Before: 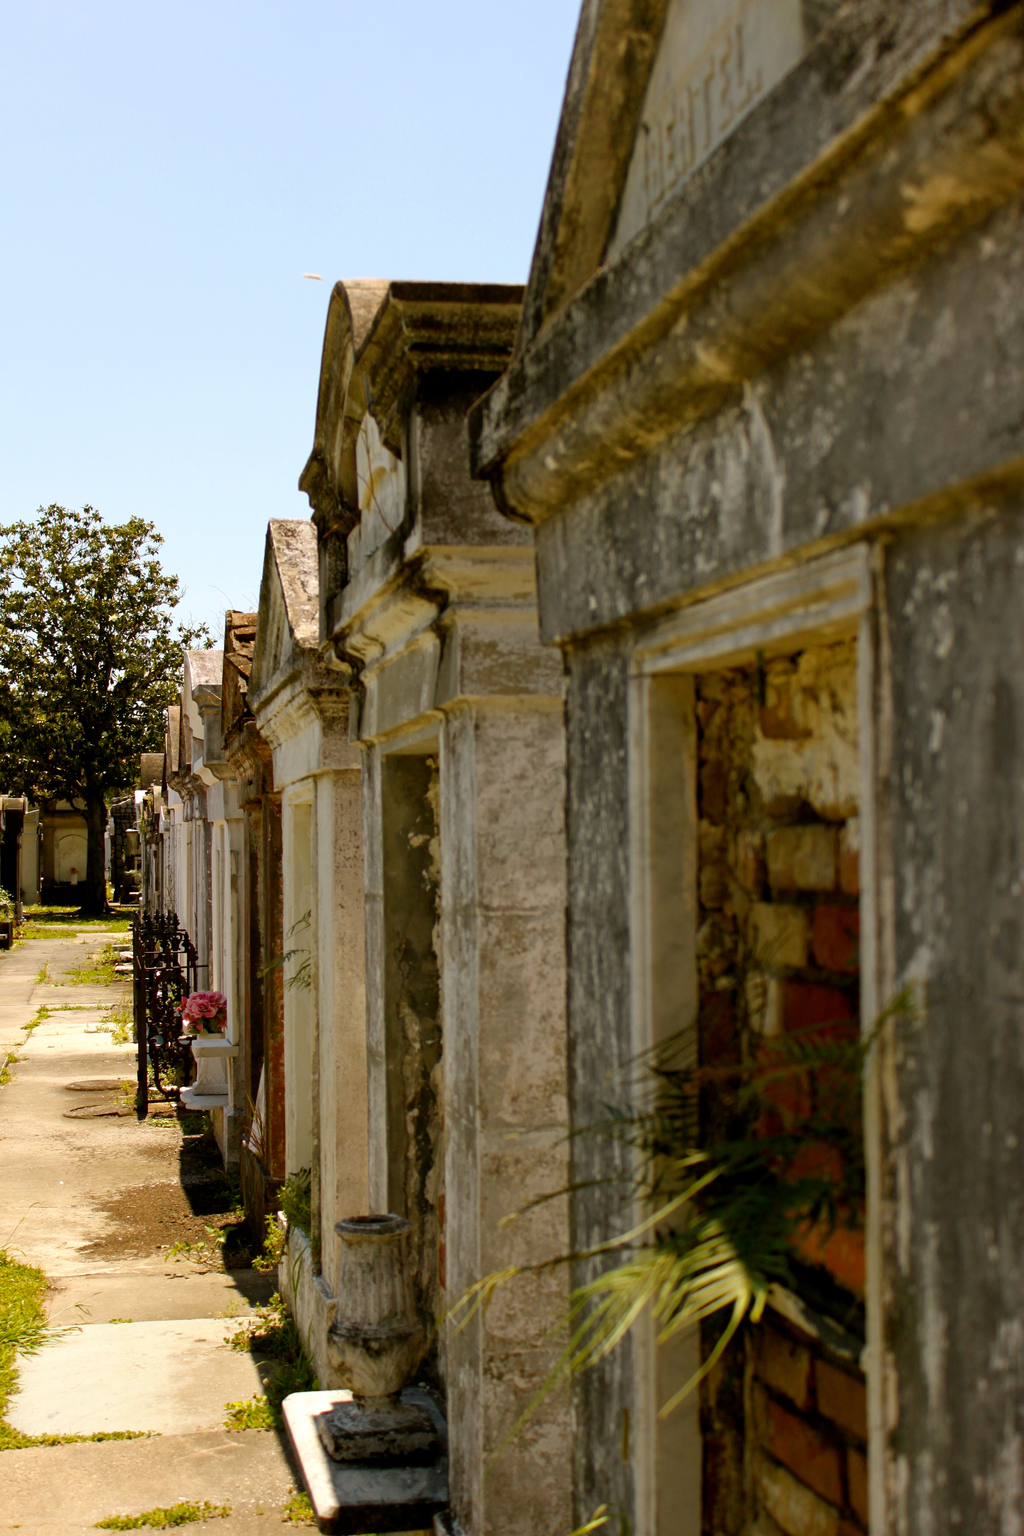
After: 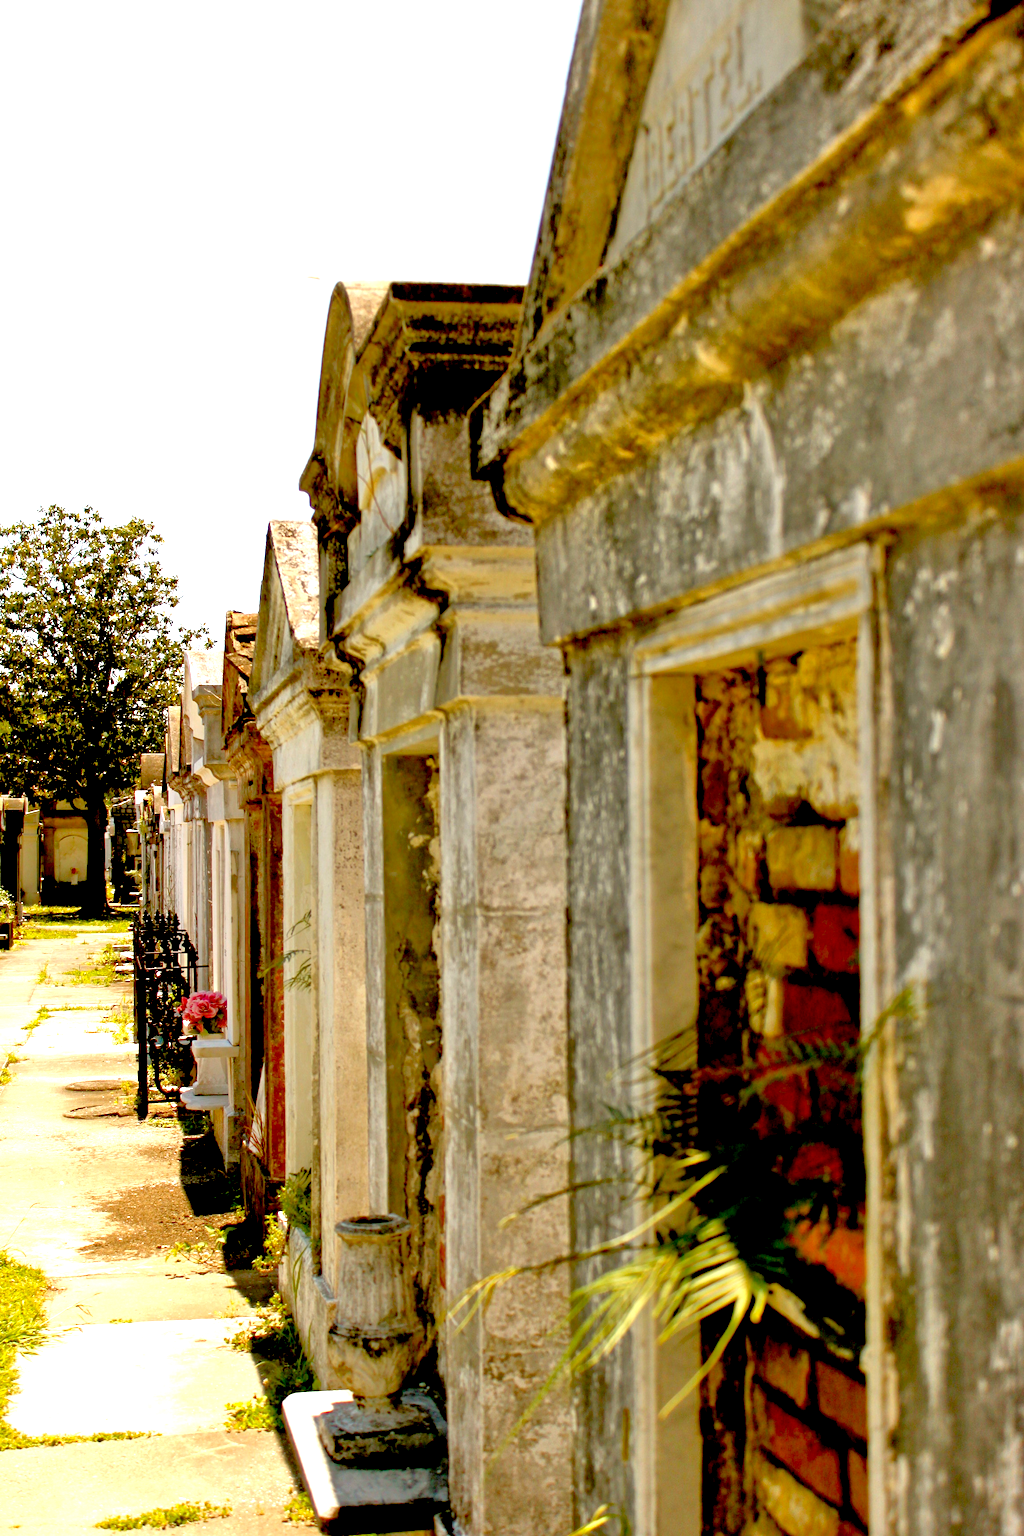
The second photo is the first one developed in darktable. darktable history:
tone equalizer: -7 EV 0.159 EV, -6 EV 0.595 EV, -5 EV 1.19 EV, -4 EV 1.3 EV, -3 EV 1.17 EV, -2 EV 0.6 EV, -1 EV 0.146 EV
exposure: black level correction 0.01, exposure 1 EV, compensate highlight preservation false
